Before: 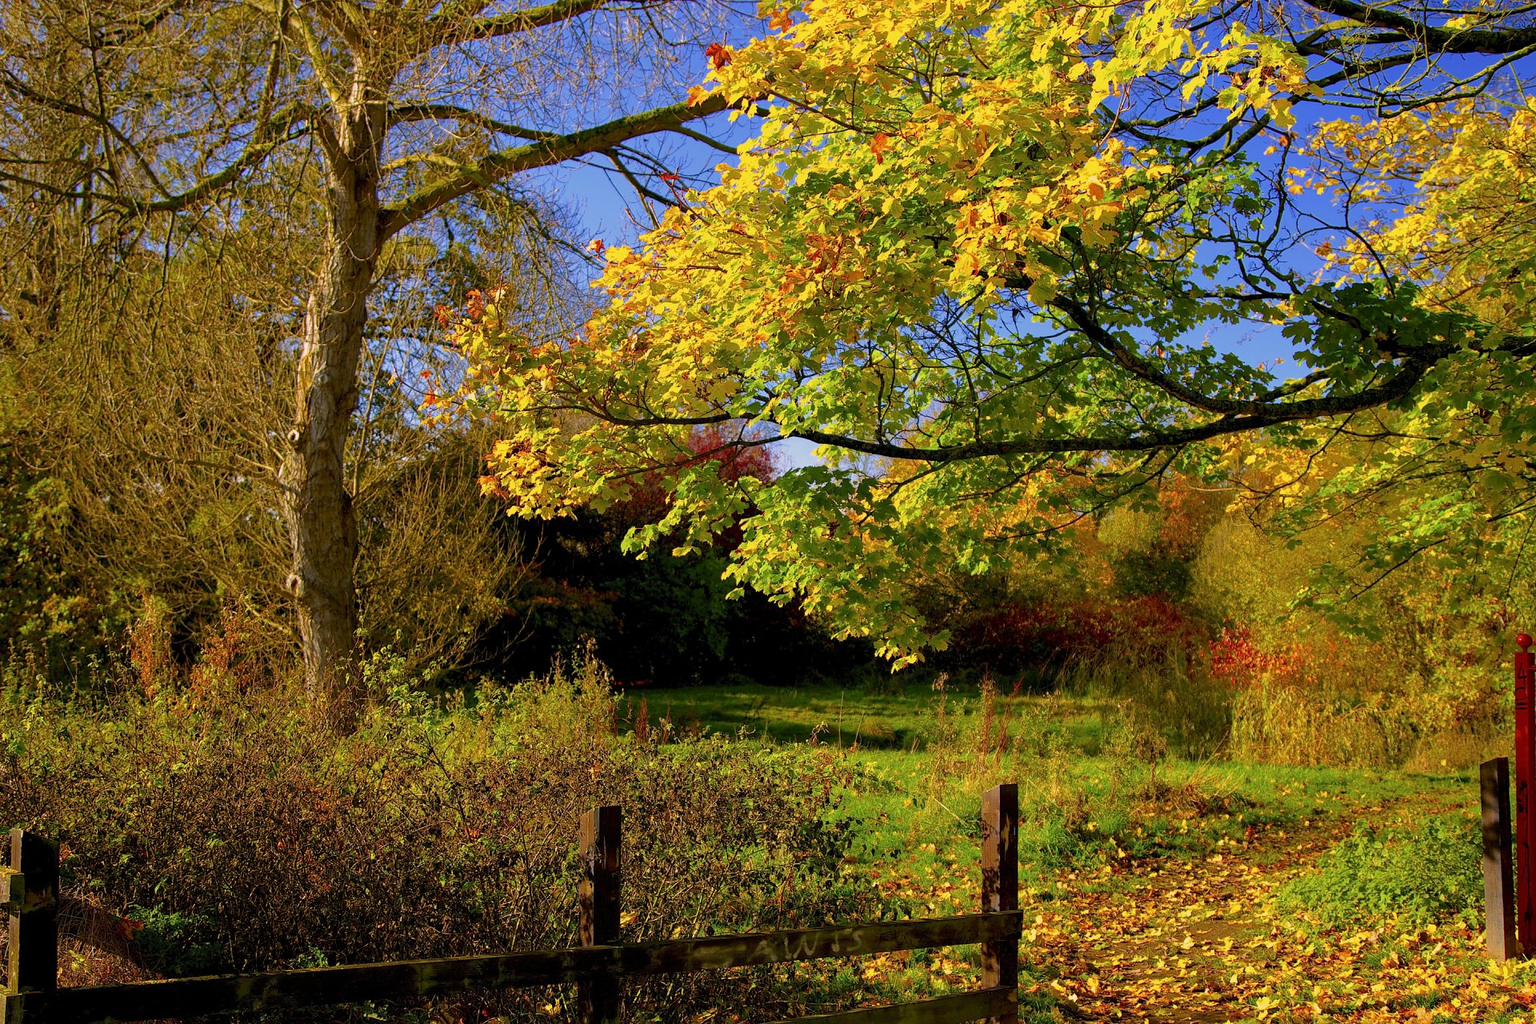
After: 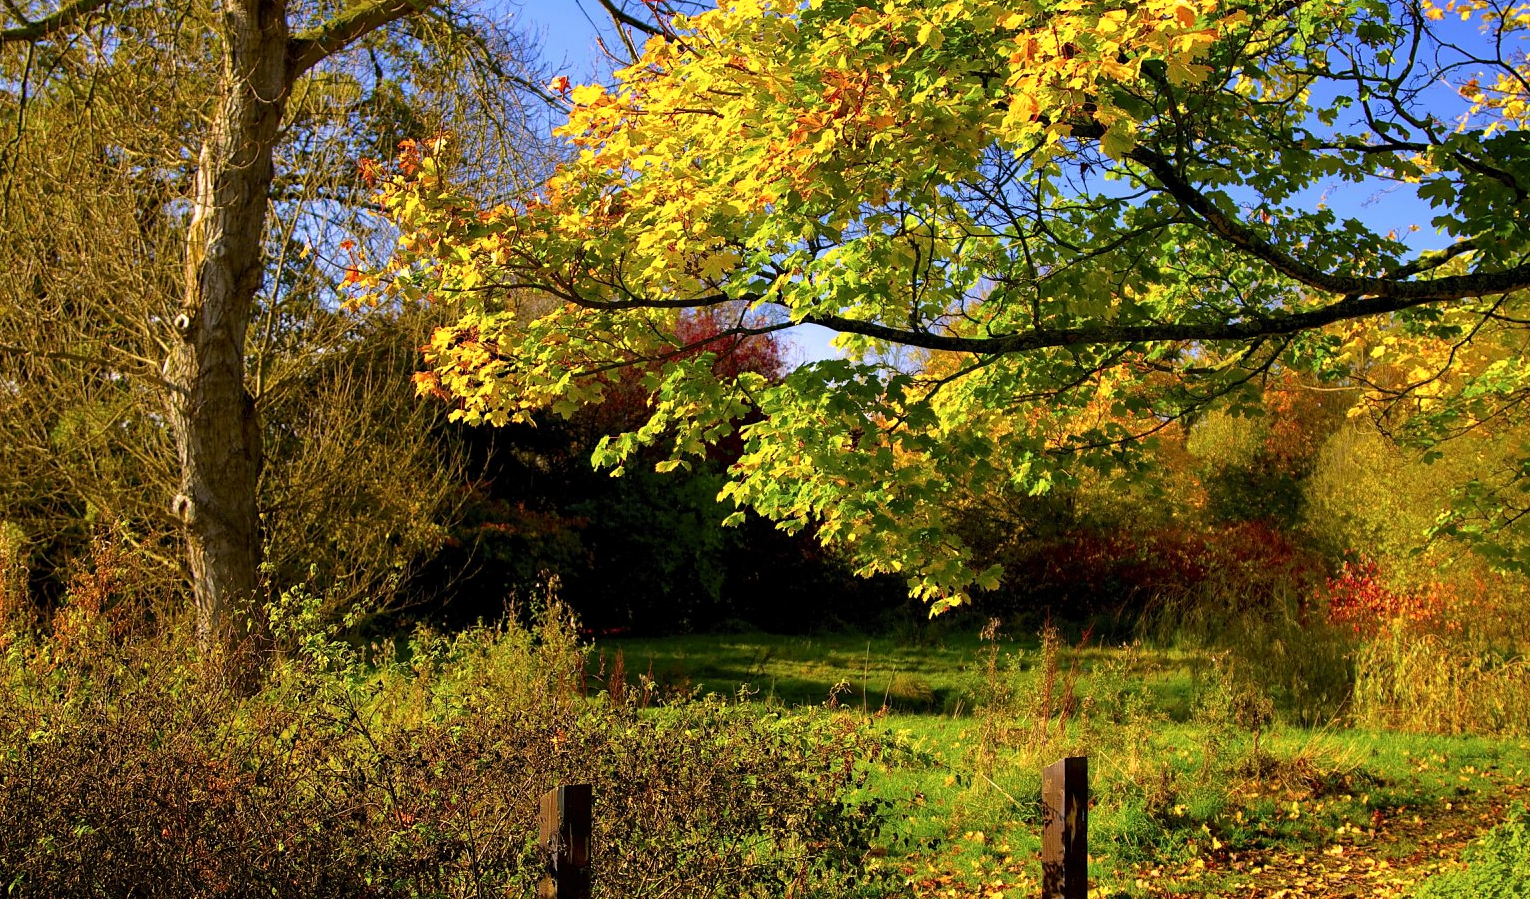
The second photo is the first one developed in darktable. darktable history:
crop: left 9.686%, top 17.435%, right 10.597%, bottom 12.311%
tone equalizer: -8 EV -0.413 EV, -7 EV -0.409 EV, -6 EV -0.37 EV, -5 EV -0.199 EV, -3 EV 0.226 EV, -2 EV 0.346 EV, -1 EV 0.396 EV, +0 EV 0.408 EV, edges refinement/feathering 500, mask exposure compensation -1.57 EV, preserve details no
